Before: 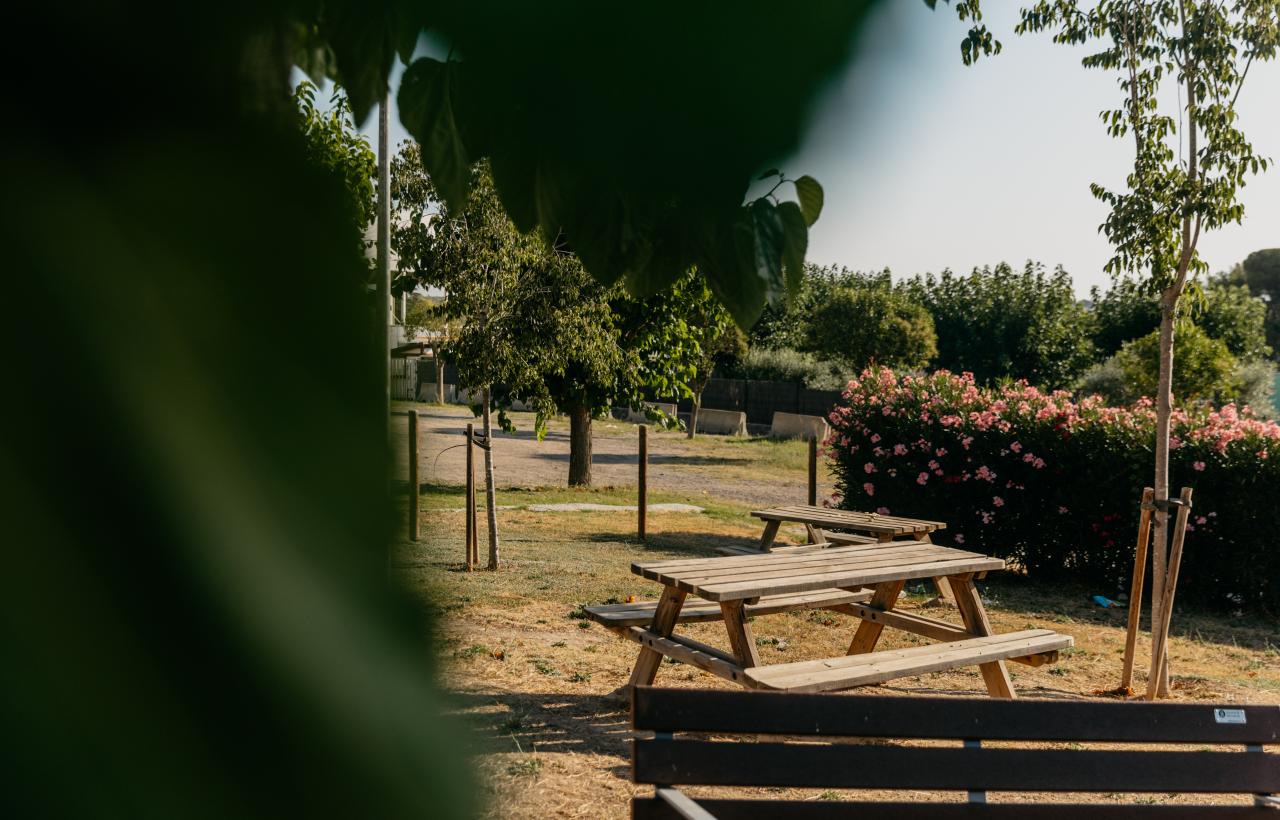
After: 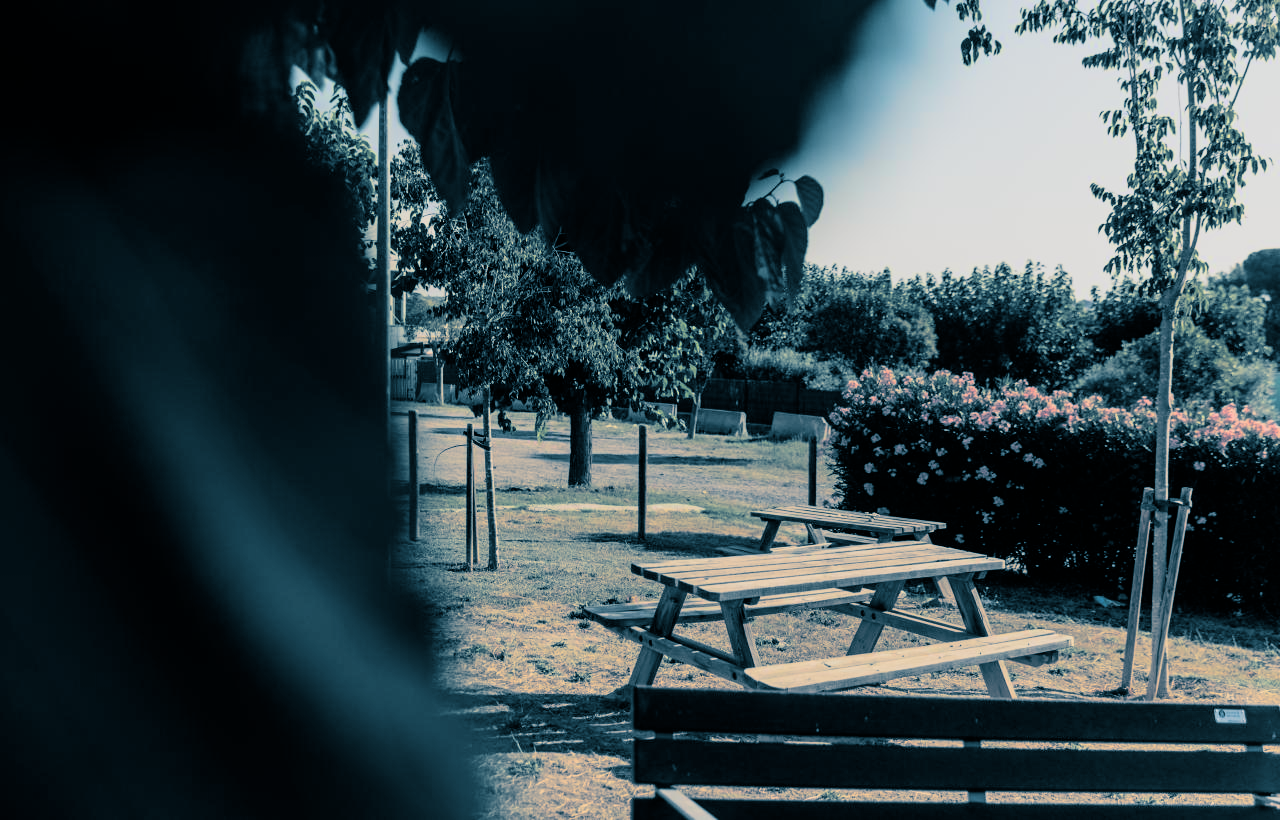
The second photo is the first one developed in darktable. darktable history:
exposure: black level correction 0, exposure 0.7 EV, compensate exposure bias true, compensate highlight preservation false
filmic rgb: black relative exposure -7.65 EV, white relative exposure 4.56 EV, hardness 3.61, color science v6 (2022)
split-toning: shadows › hue 212.4°, balance -70
